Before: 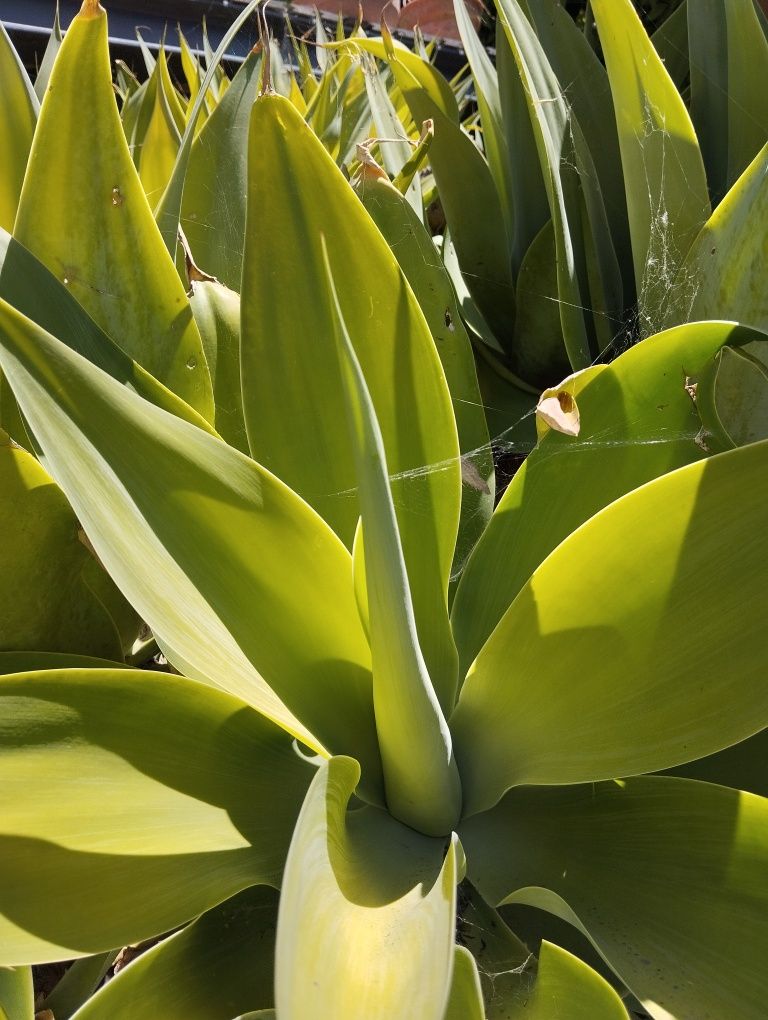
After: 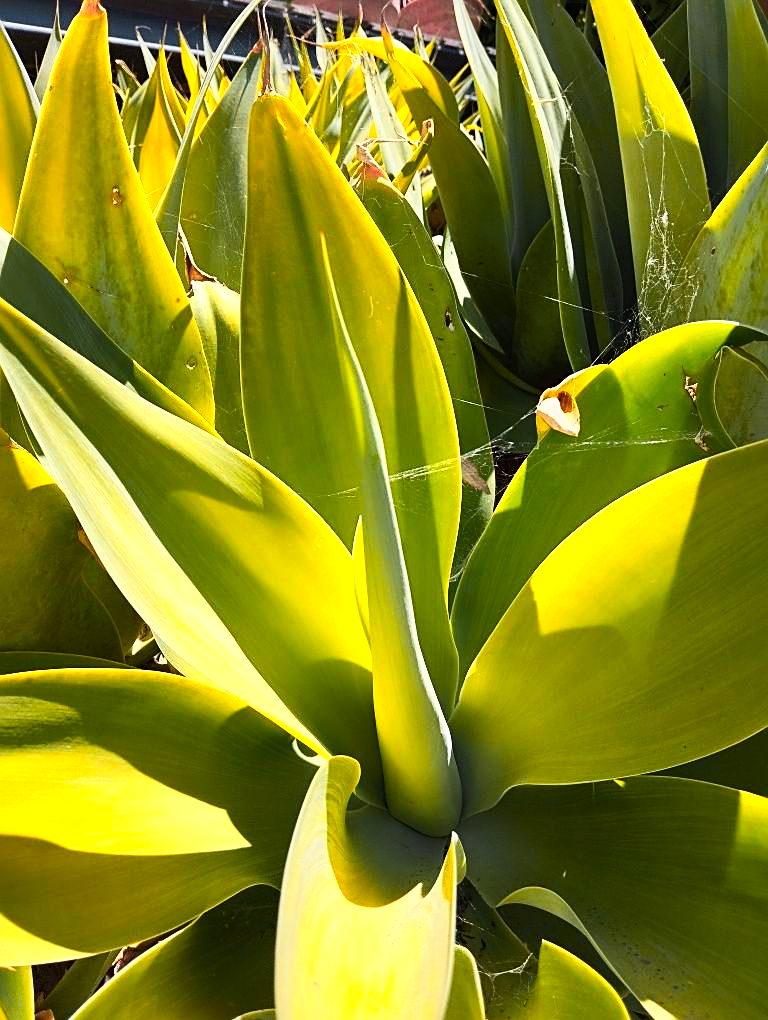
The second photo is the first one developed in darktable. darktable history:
contrast brightness saturation: contrast 0.23, brightness 0.1, saturation 0.29
color zones: curves: ch0 [(0.257, 0.558) (0.75, 0.565)]; ch1 [(0.004, 0.857) (0.14, 0.416) (0.257, 0.695) (0.442, 0.032) (0.736, 0.266) (0.891, 0.741)]; ch2 [(0, 0.623) (0.112, 0.436) (0.271, 0.474) (0.516, 0.64) (0.743, 0.286)]
sharpen: on, module defaults
